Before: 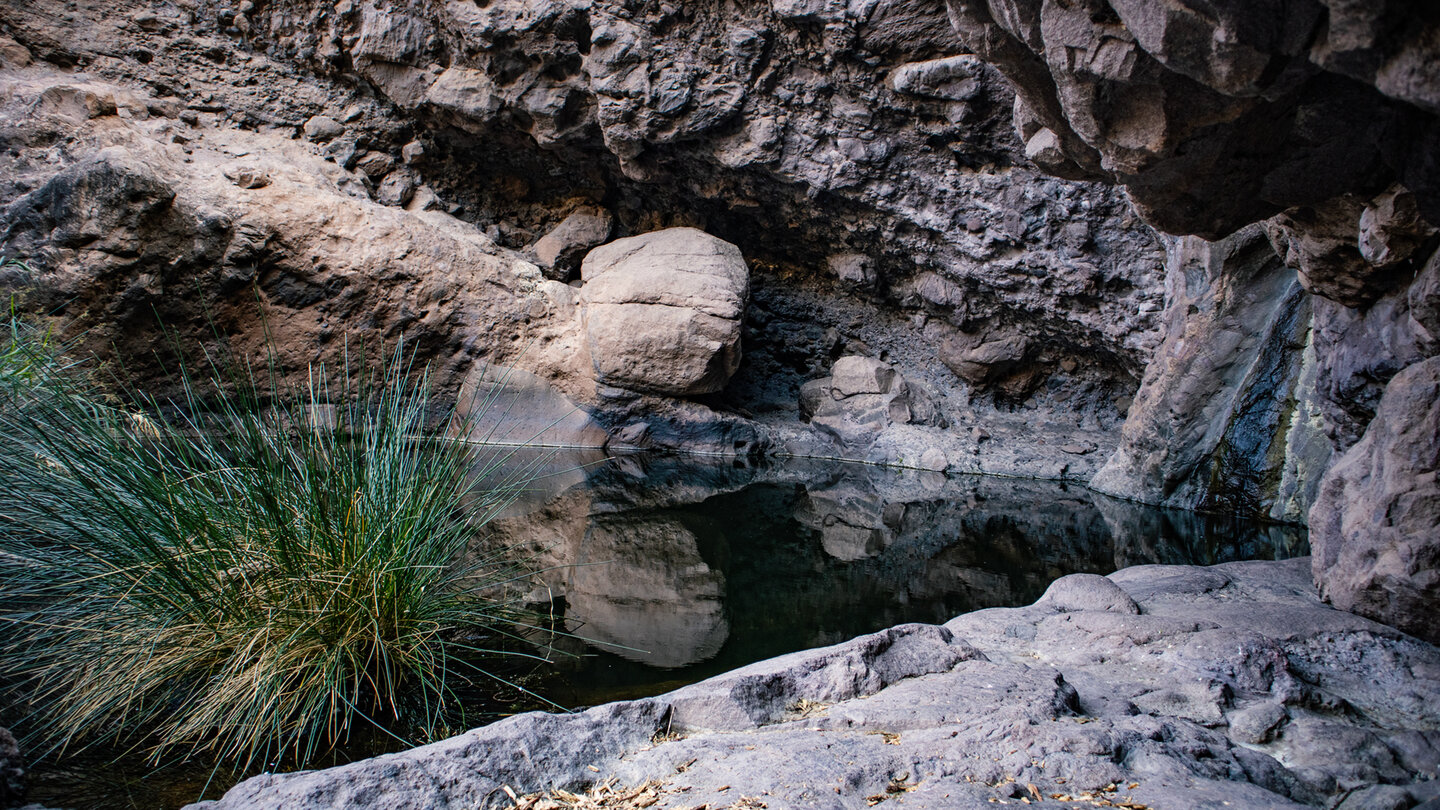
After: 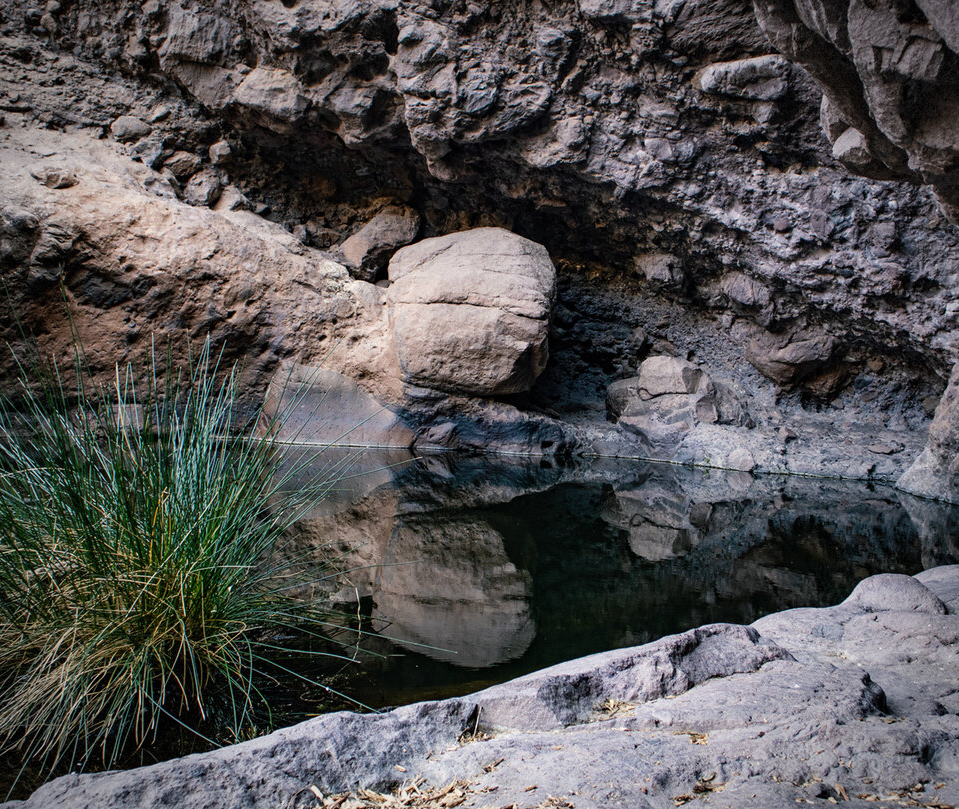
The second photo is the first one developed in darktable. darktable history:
crop and rotate: left 13.468%, right 19.874%
vignetting: brightness -0.414, saturation -0.309, automatic ratio true, dithering 8-bit output
